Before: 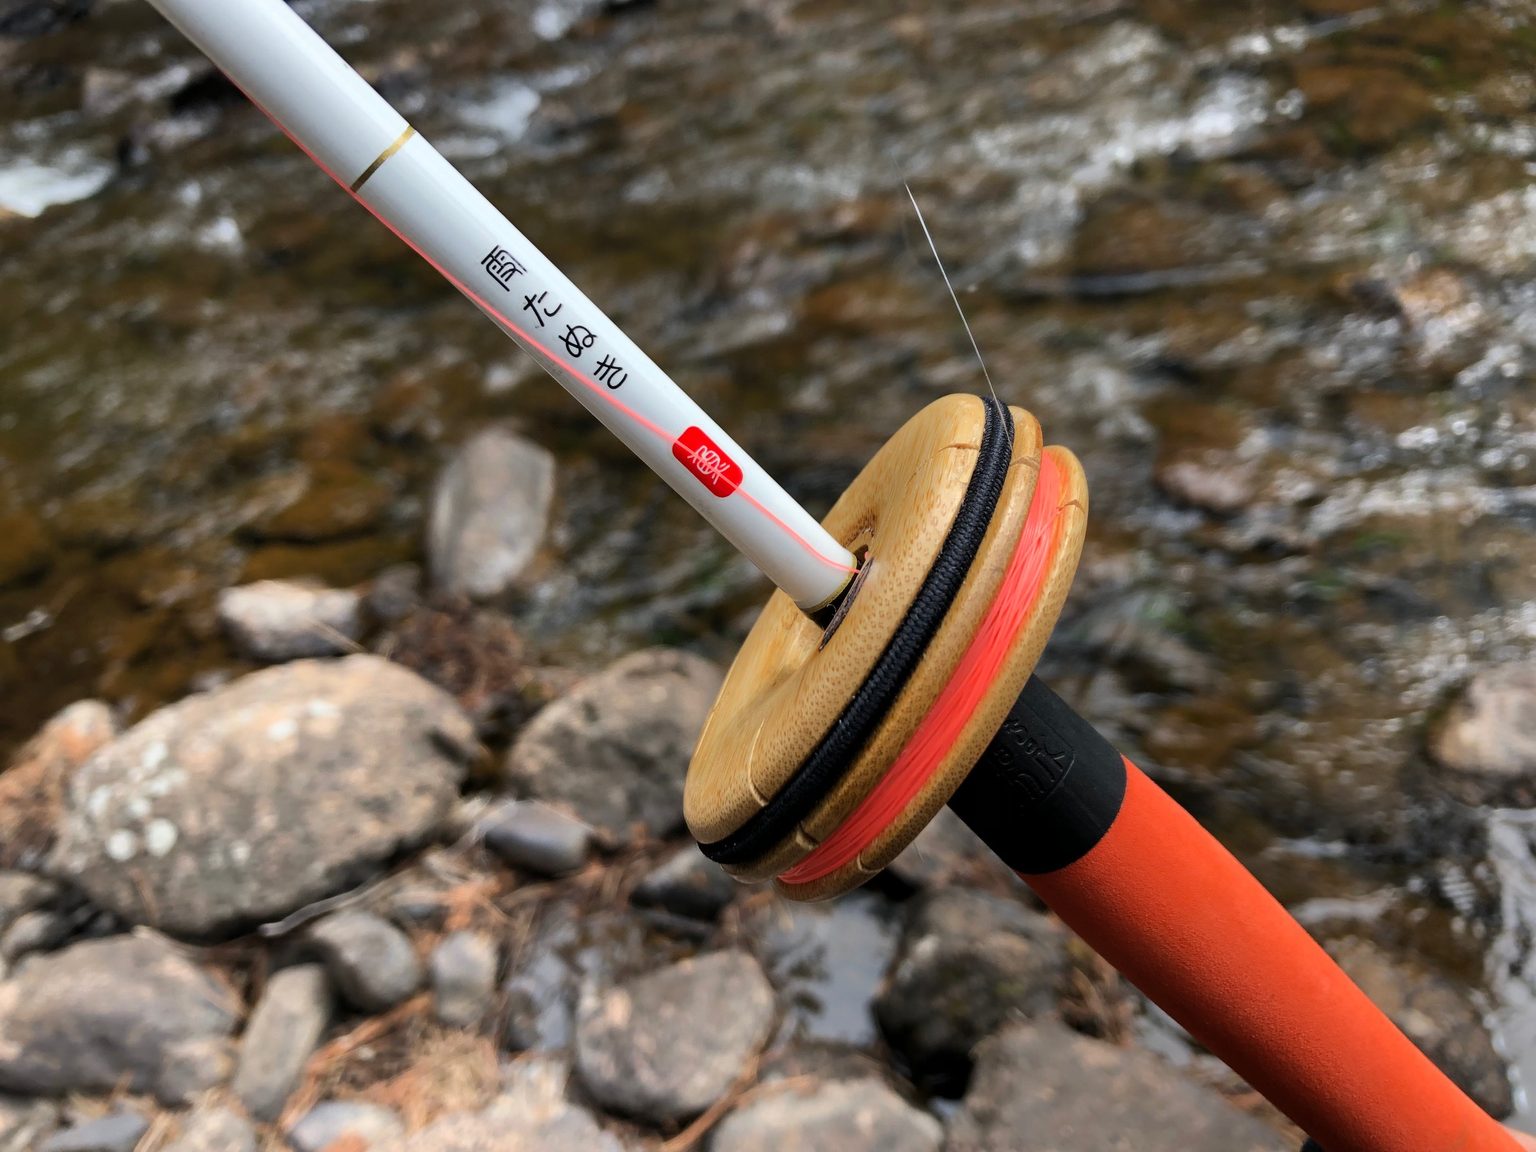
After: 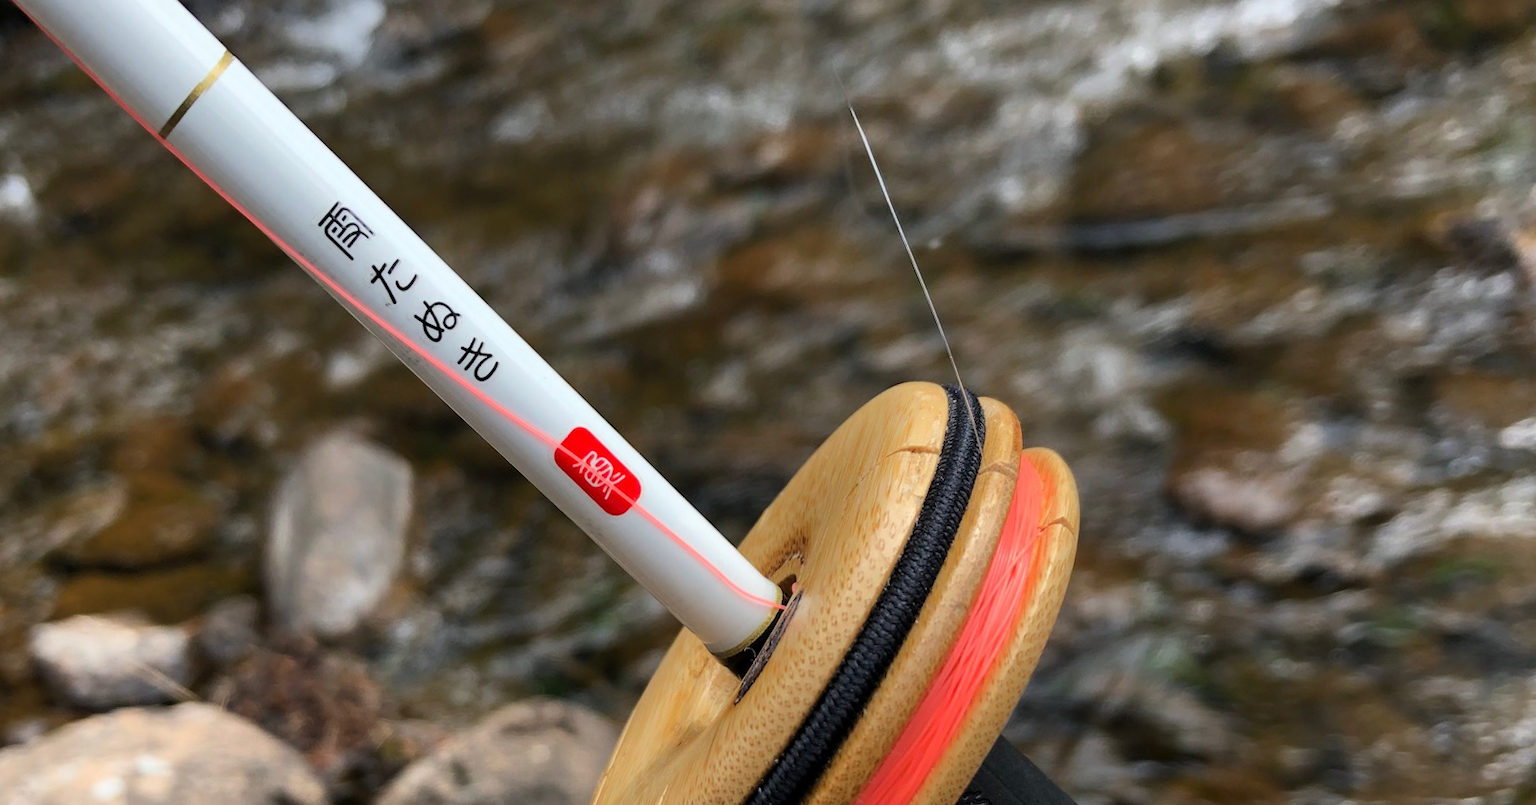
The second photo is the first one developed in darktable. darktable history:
rotate and perspective: rotation 0.062°, lens shift (vertical) 0.115, lens shift (horizontal) -0.133, crop left 0.047, crop right 0.94, crop top 0.061, crop bottom 0.94
crop and rotate: left 9.345%, top 7.22%, right 4.982%, bottom 32.331%
